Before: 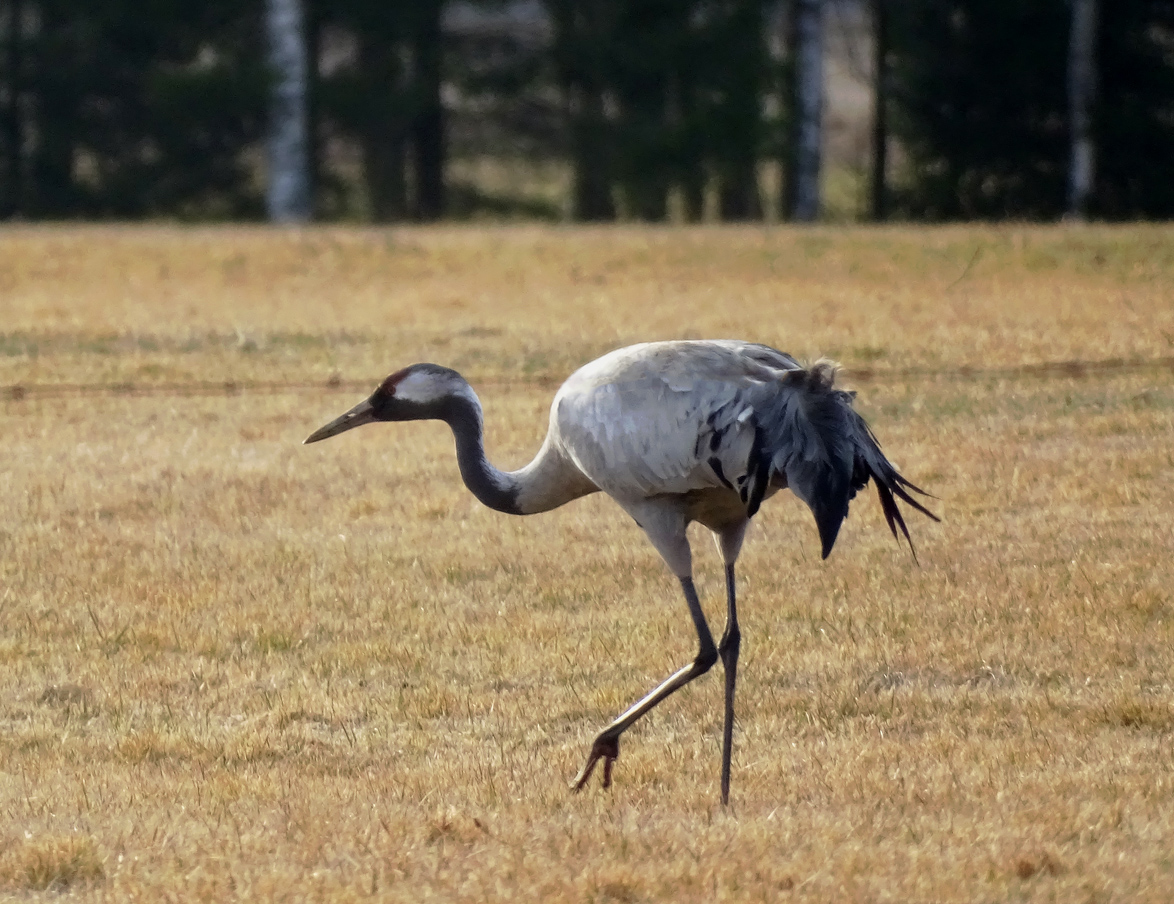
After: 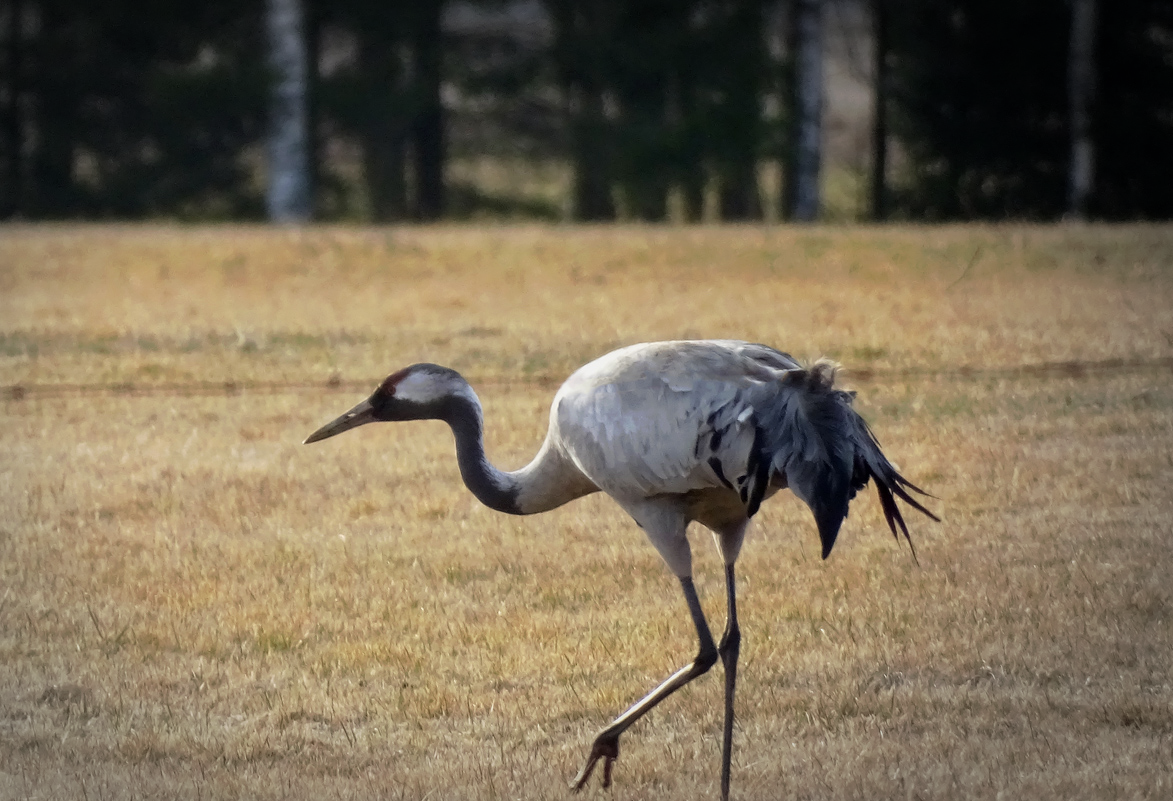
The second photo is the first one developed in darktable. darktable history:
vignetting: fall-off start 70.48%, center (-0.123, -0.006), width/height ratio 1.333
crop and rotate: top 0%, bottom 11.393%
